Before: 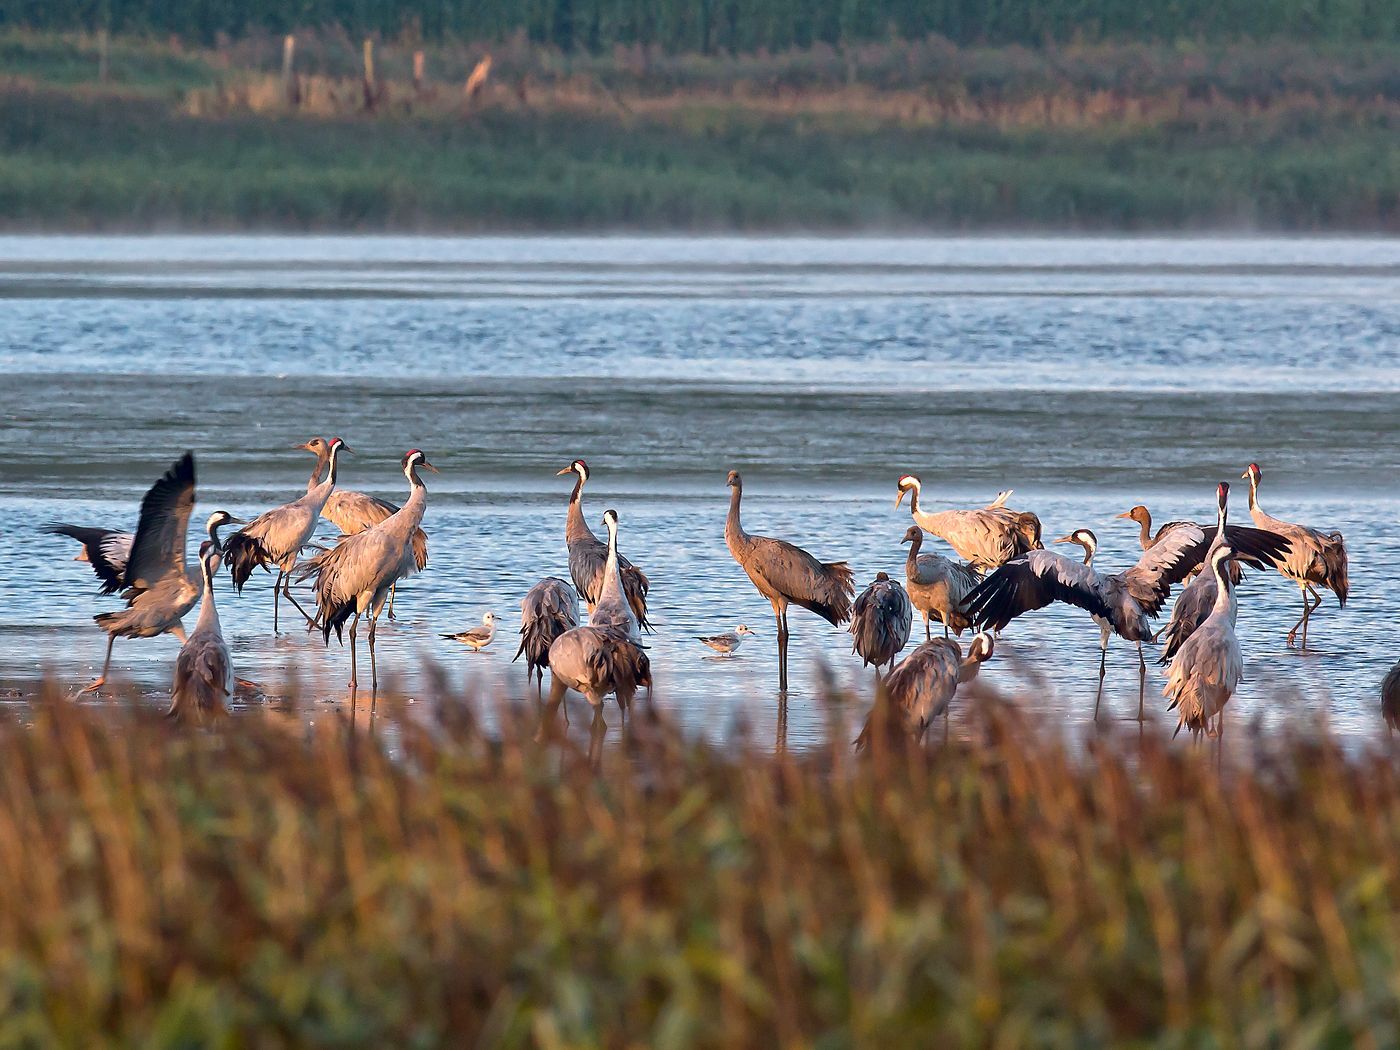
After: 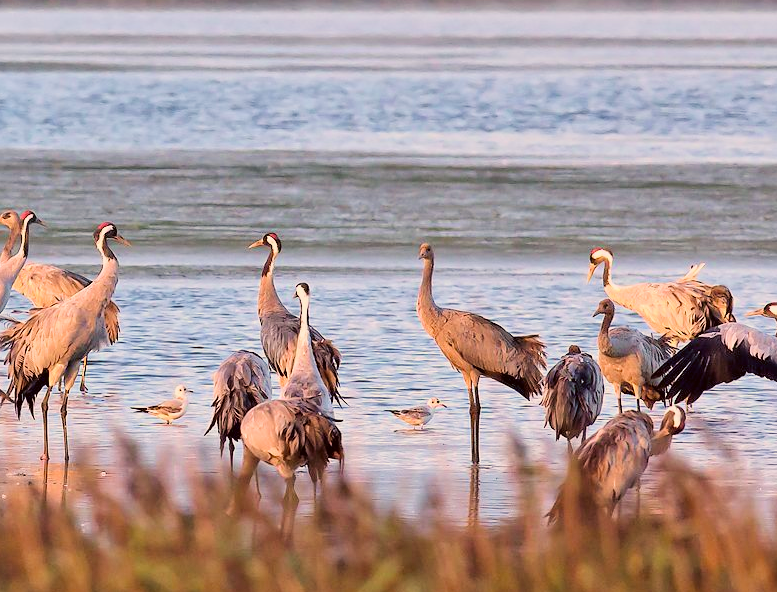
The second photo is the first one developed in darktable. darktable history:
color correction: highlights a* 6.69, highlights b* 8.03, shadows a* 5.88, shadows b* 7.49, saturation 0.883
exposure: exposure 0.798 EV, compensate exposure bias true, compensate highlight preservation false
velvia: on, module defaults
filmic rgb: black relative exposure -7.65 EV, white relative exposure 4.56 EV, hardness 3.61, color science v6 (2022)
tone equalizer: edges refinement/feathering 500, mask exposure compensation -1.57 EV, preserve details guided filter
crop and rotate: left 22.065%, top 21.689%, right 22.367%, bottom 21.862%
color balance rgb: linear chroma grading › global chroma 8%, perceptual saturation grading › global saturation -2.249%, perceptual saturation grading › highlights -8.062%, perceptual saturation grading › mid-tones 8.689%, perceptual saturation grading › shadows 3.039%
